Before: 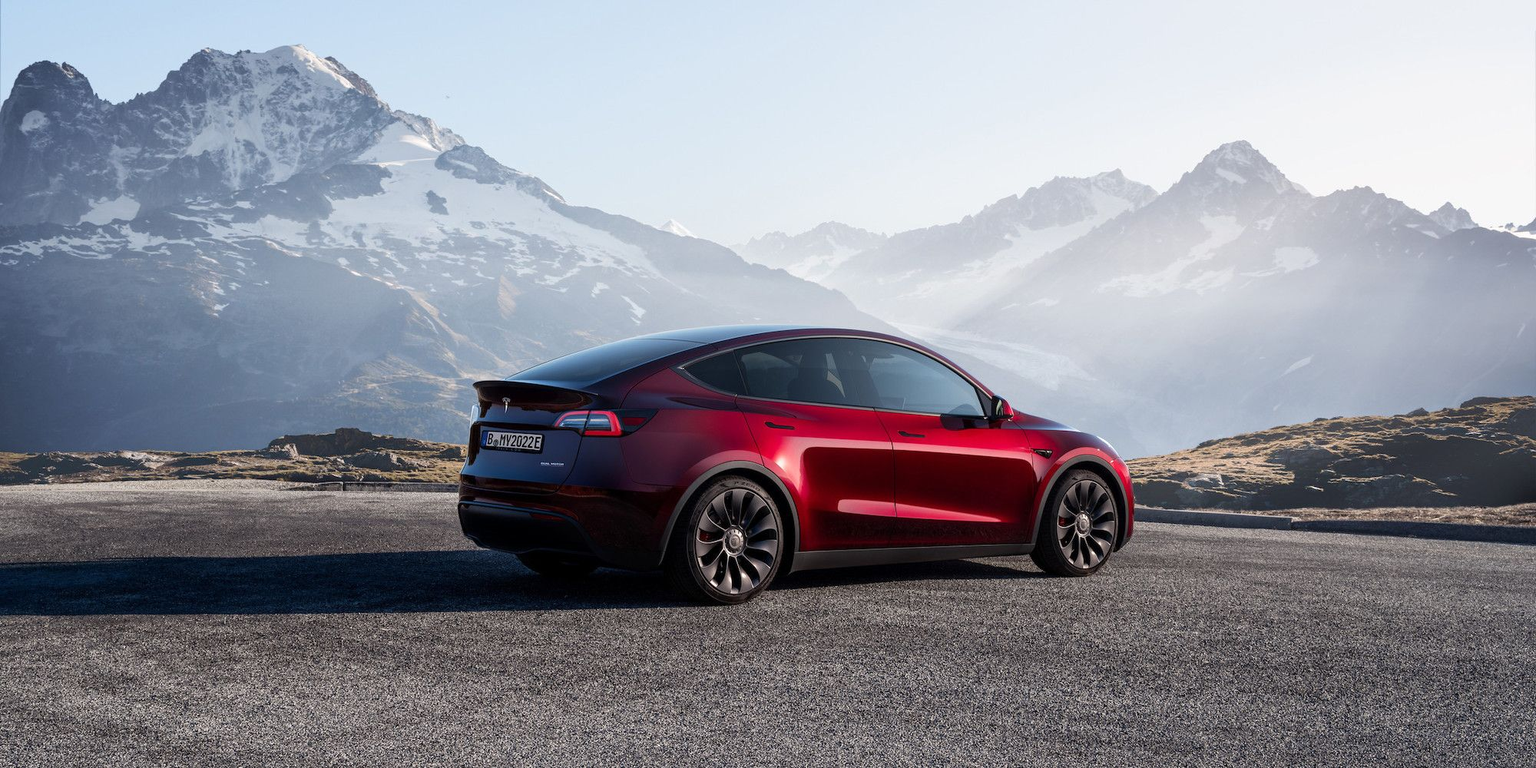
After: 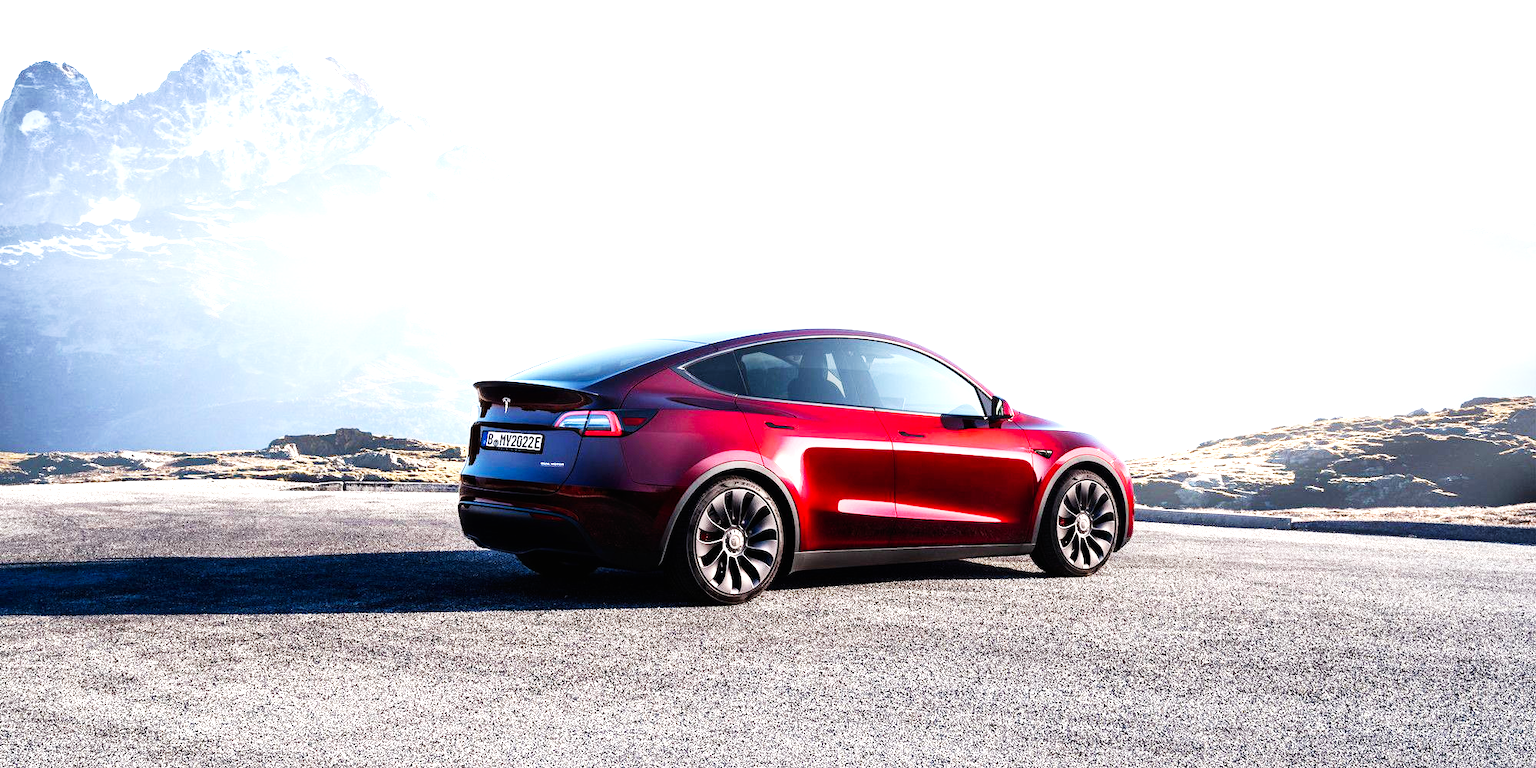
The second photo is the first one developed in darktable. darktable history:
shadows and highlights: shadows -12.5, white point adjustment 4, highlights 28.33
exposure: black level correction 0, exposure 0.7 EV, compensate exposure bias true, compensate highlight preservation false
base curve: curves: ch0 [(0, 0) (0.007, 0.004) (0.027, 0.03) (0.046, 0.07) (0.207, 0.54) (0.442, 0.872) (0.673, 0.972) (1, 1)], preserve colors none
